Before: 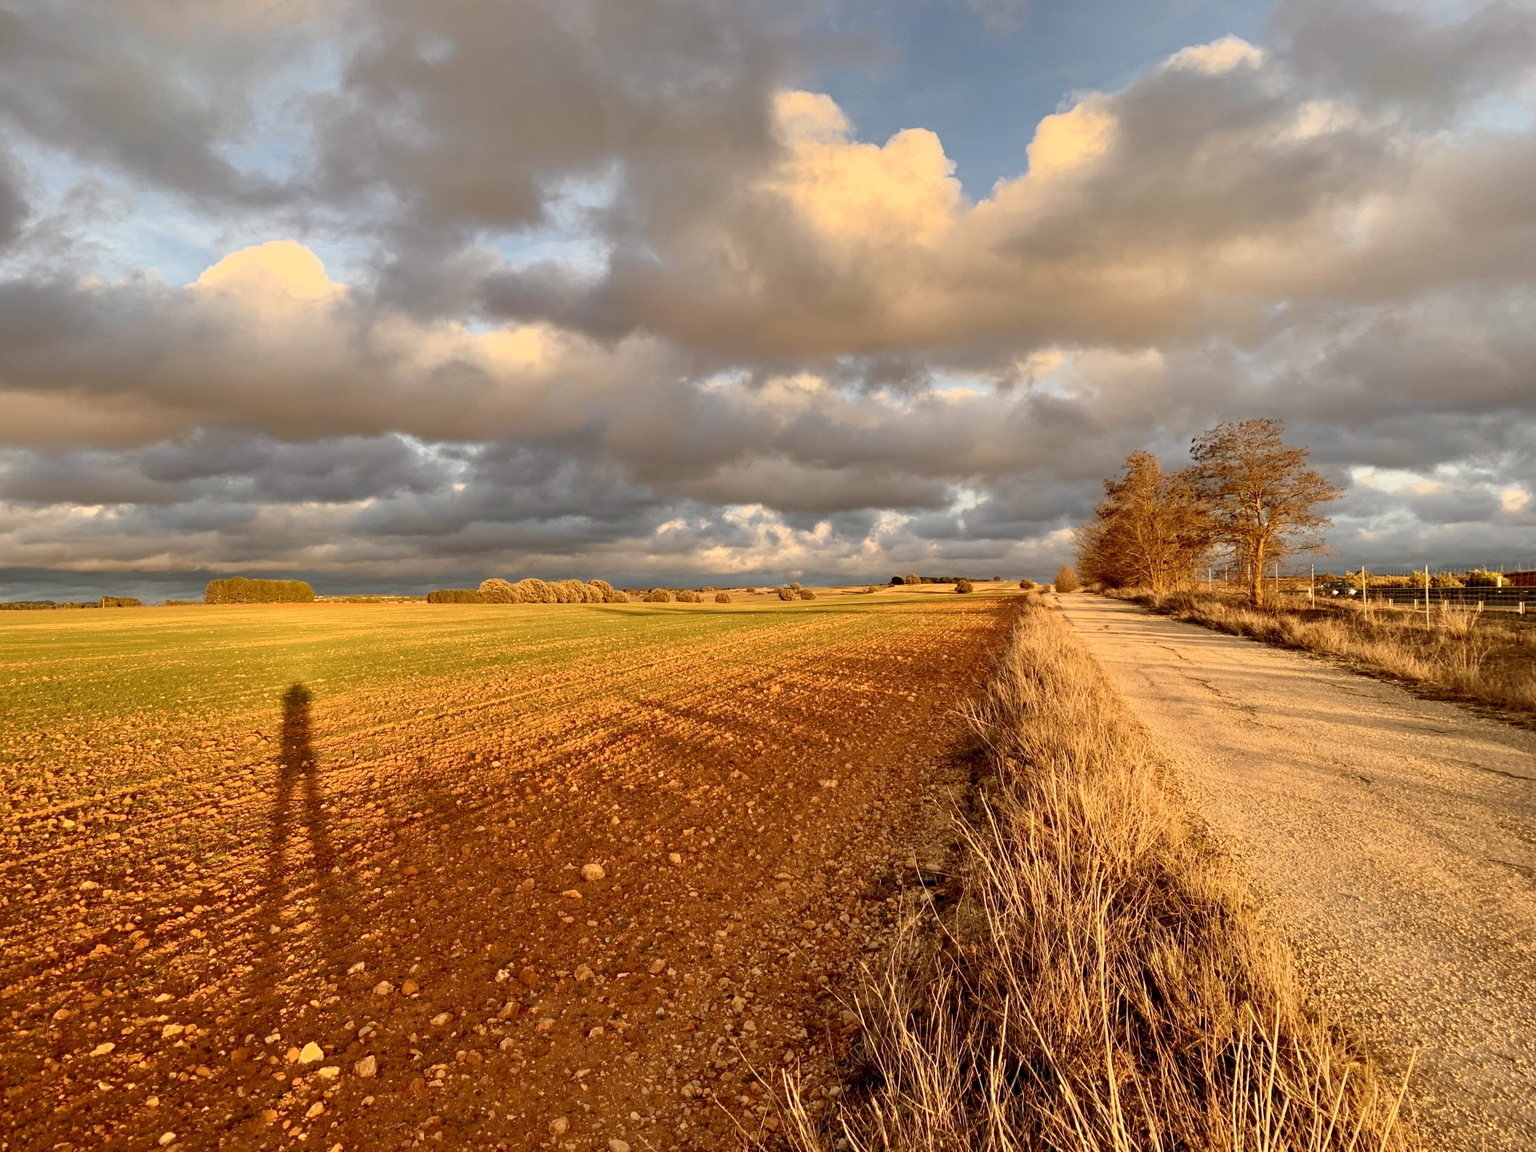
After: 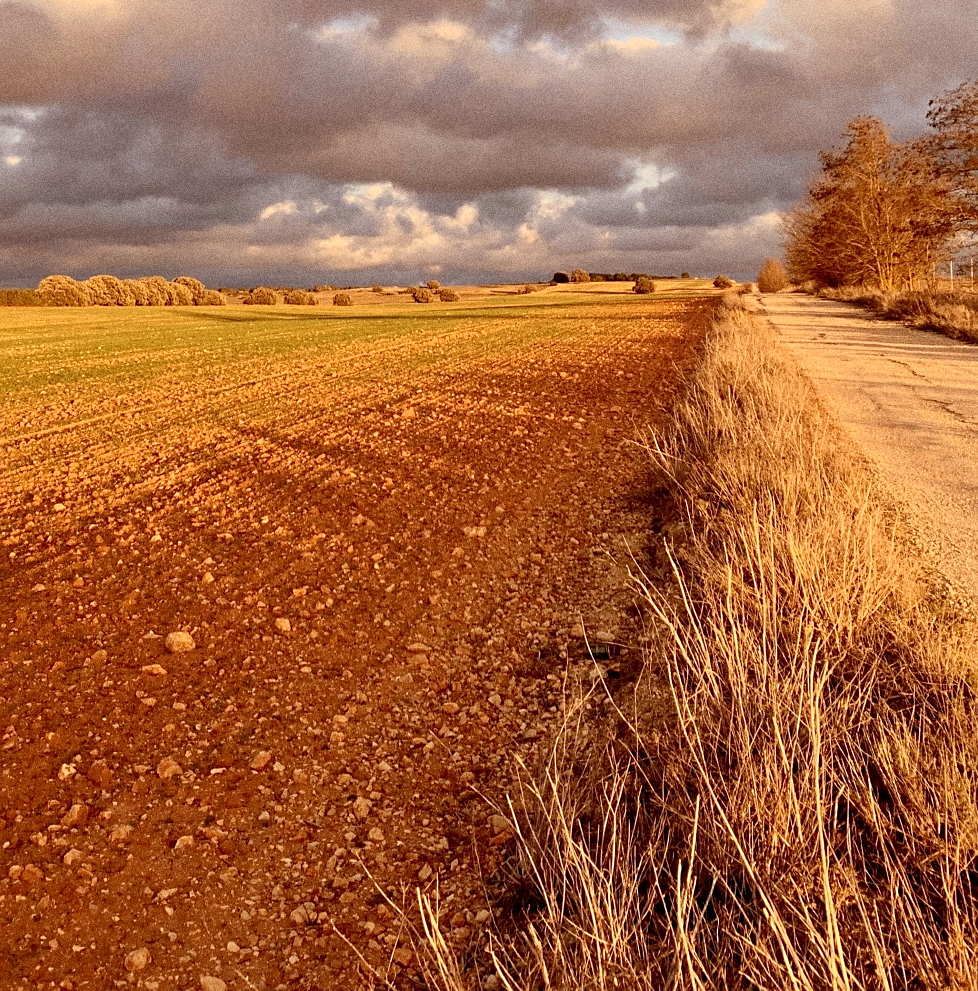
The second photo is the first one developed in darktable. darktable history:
crop and rotate: left 29.237%, top 31.152%, right 19.807%
sharpen: radius 1.458, amount 0.398, threshold 1.271
grain: coarseness 0.09 ISO, strength 40%
rgb levels: mode RGB, independent channels, levels [[0, 0.474, 1], [0, 0.5, 1], [0, 0.5, 1]]
local contrast: mode bilateral grid, contrast 20, coarseness 50, detail 102%, midtone range 0.2
